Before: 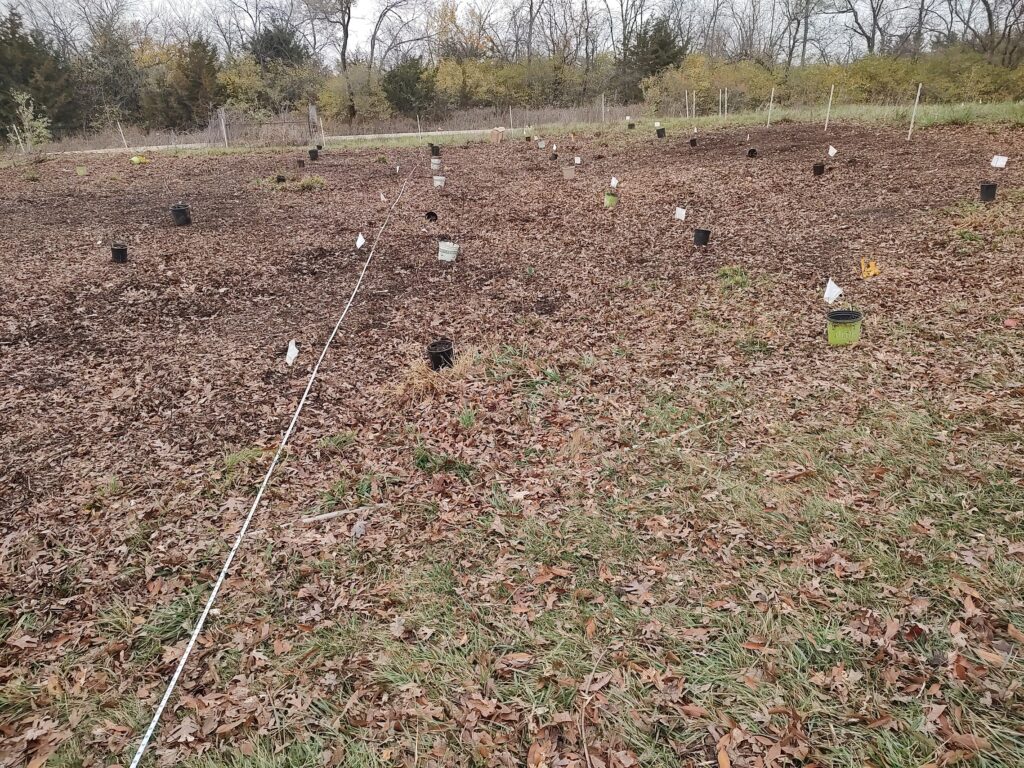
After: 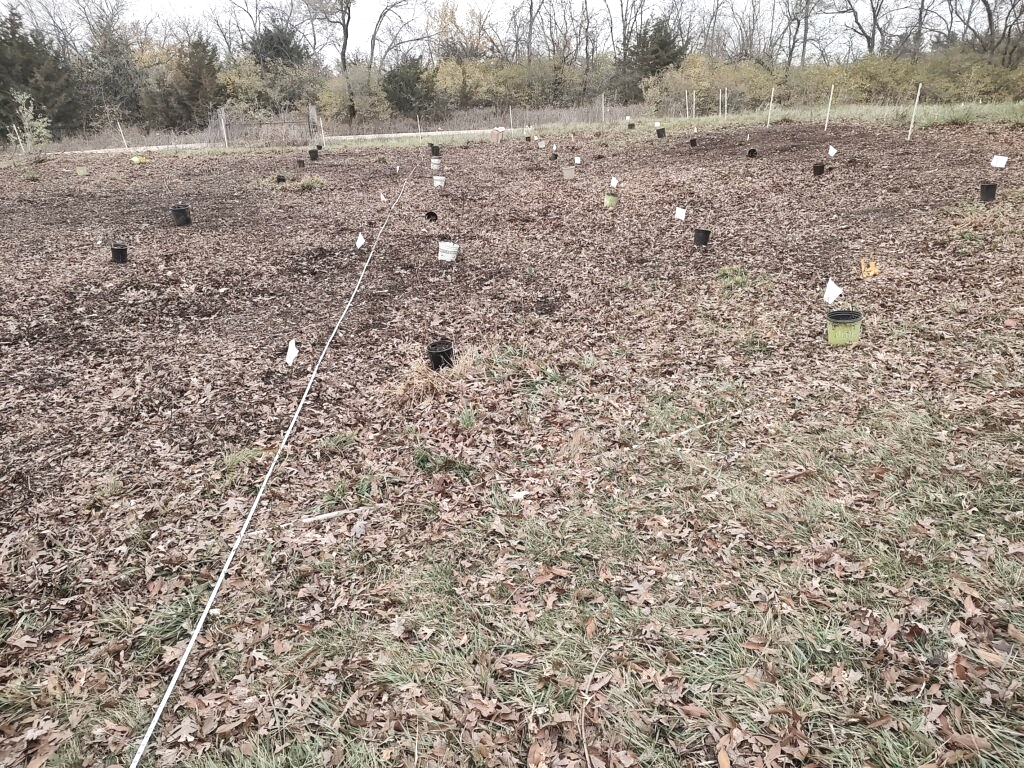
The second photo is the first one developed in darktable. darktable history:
exposure: exposure 0.549 EV, compensate exposure bias true, compensate highlight preservation false
color correction: highlights b* 0.035, saturation 0.572
